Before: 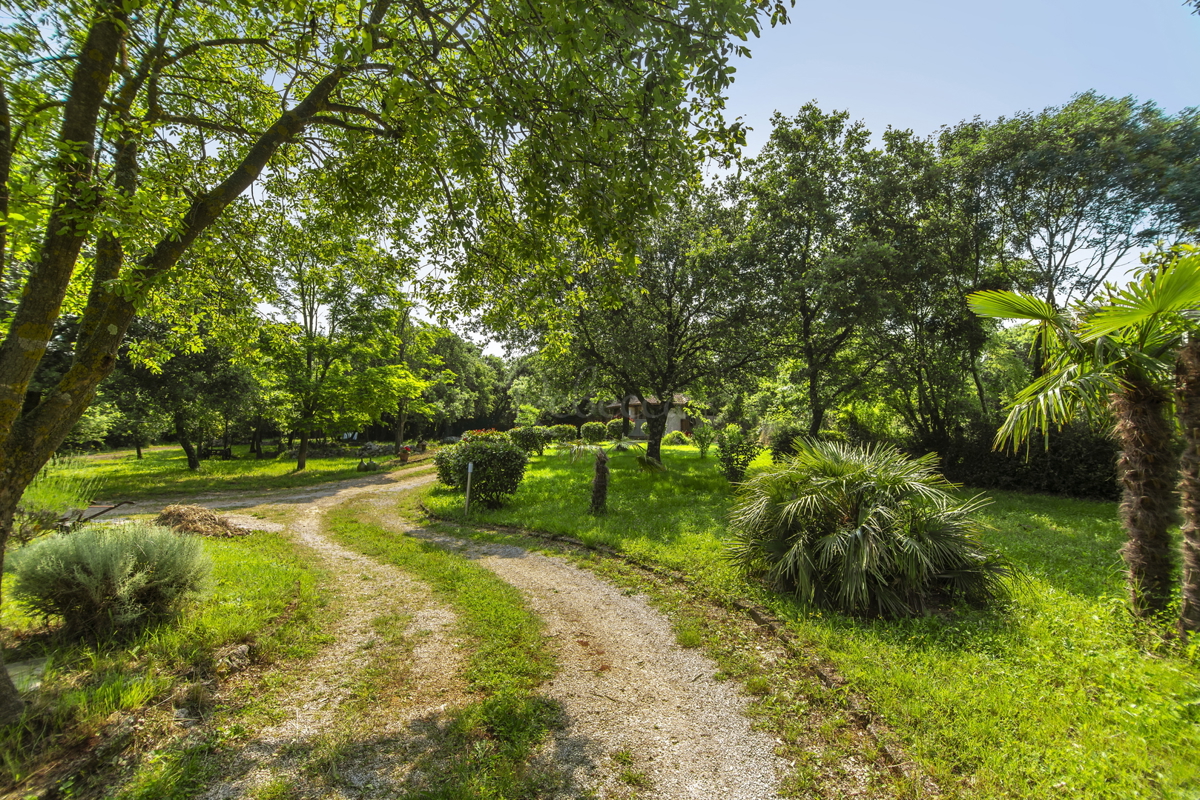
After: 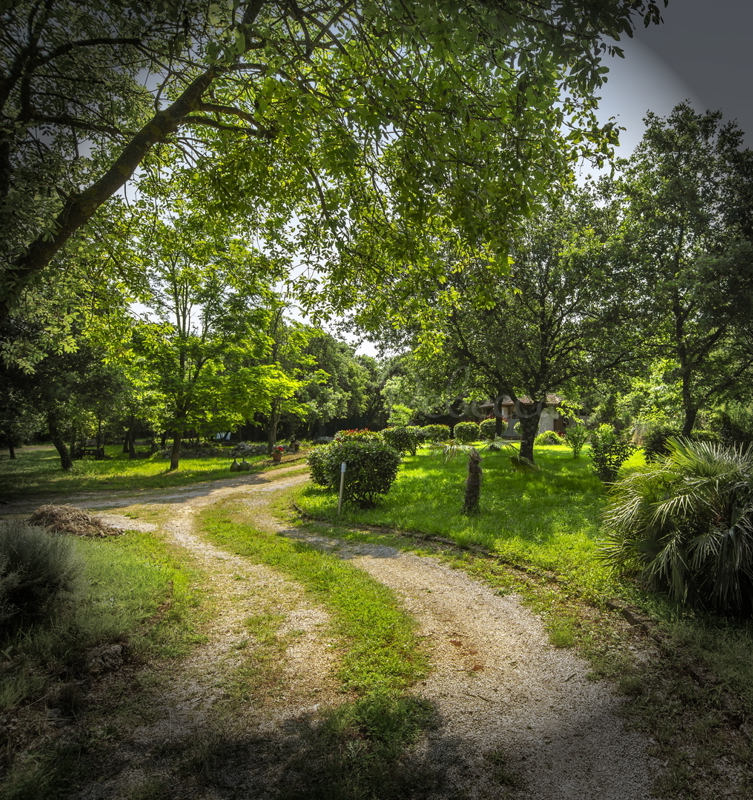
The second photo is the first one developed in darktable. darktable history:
crop: left 10.644%, right 26.528%
vignetting: fall-off start 76.42%, fall-off radius 27.36%, brightness -0.872, center (0.037, -0.09), width/height ratio 0.971
